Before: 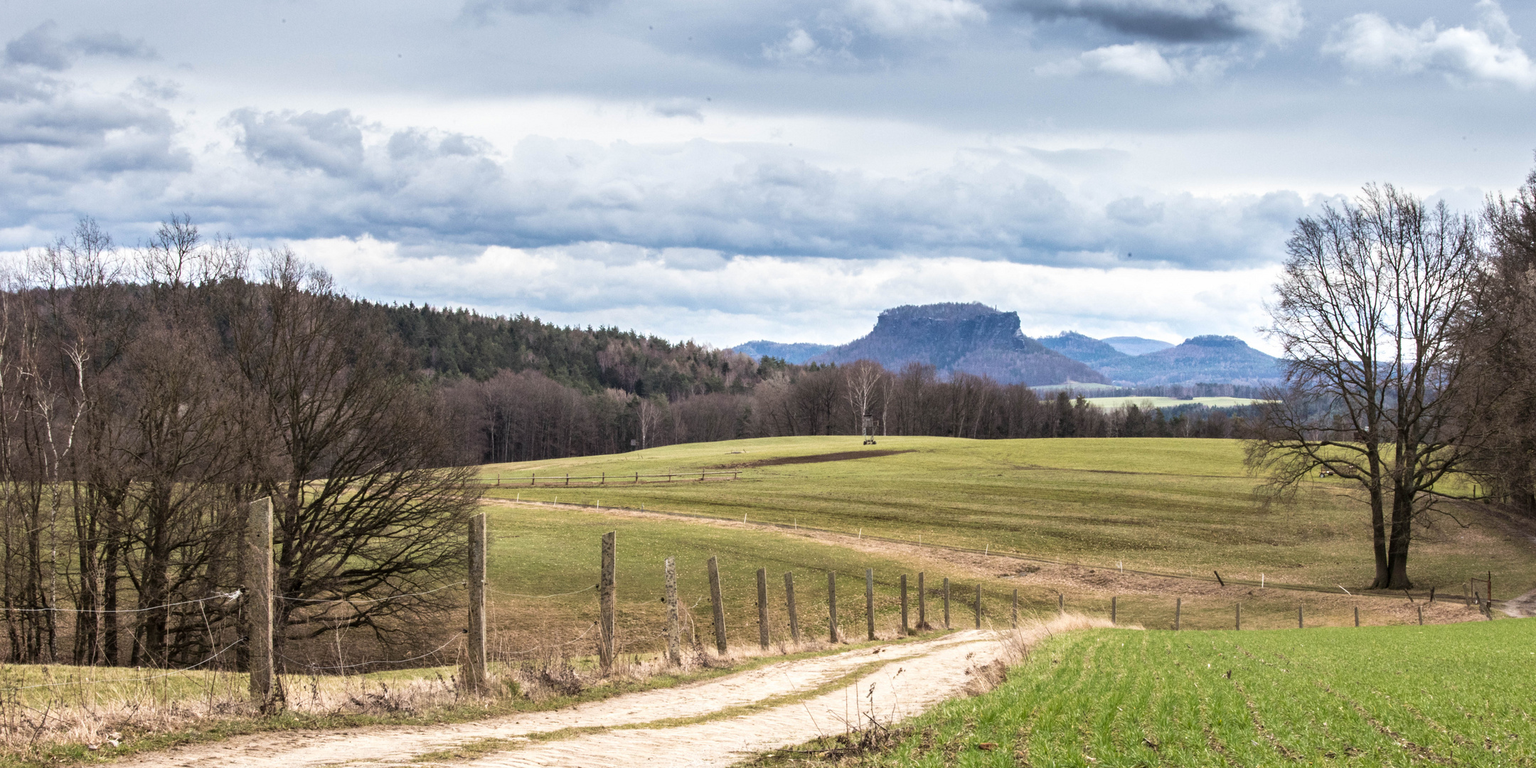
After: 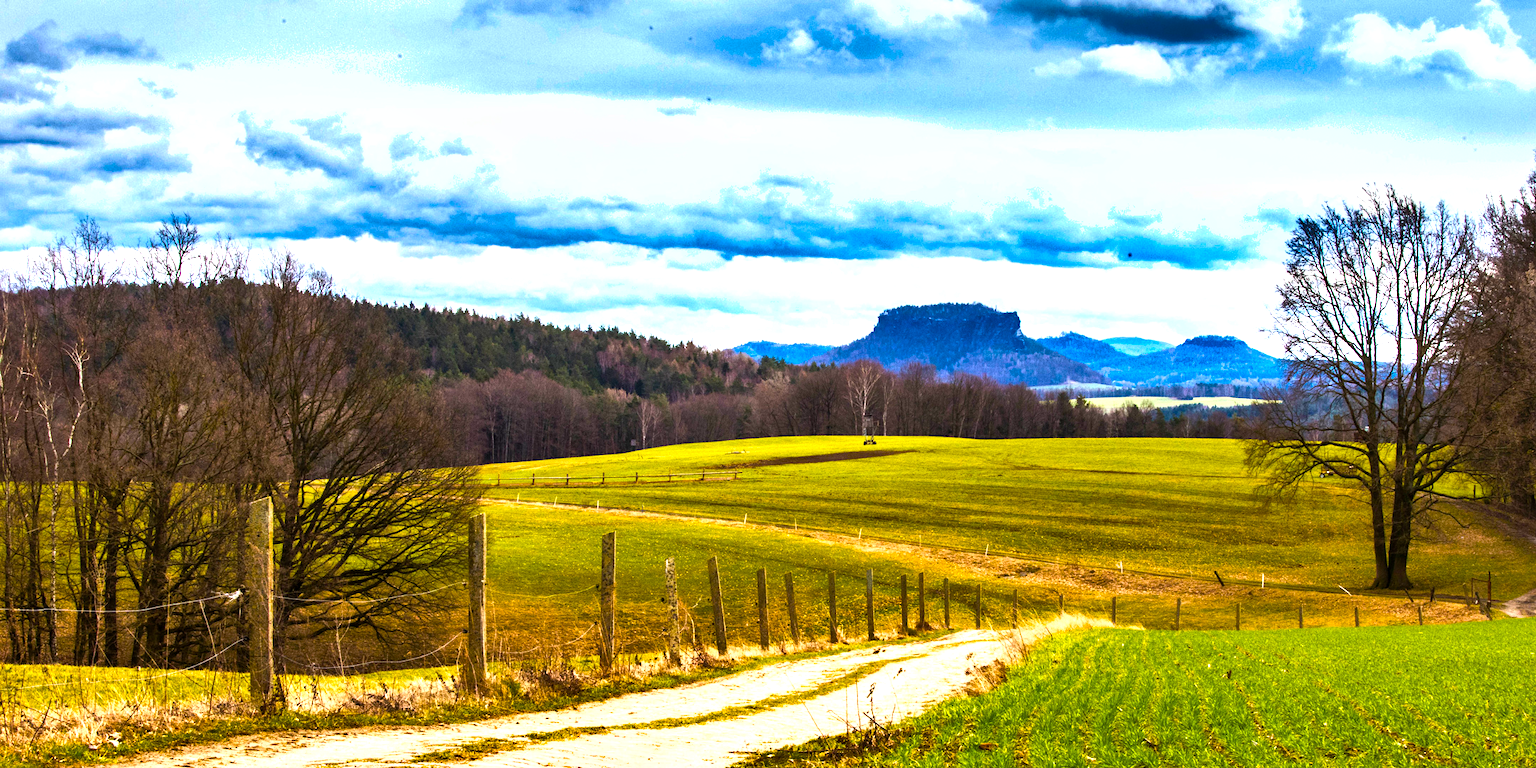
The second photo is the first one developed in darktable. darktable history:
color balance rgb: linear chroma grading › shadows -40%, linear chroma grading › highlights 40%, linear chroma grading › global chroma 45%, linear chroma grading › mid-tones -30%, perceptual saturation grading › global saturation 55%, perceptual saturation grading › highlights -50%, perceptual saturation grading › mid-tones 40%, perceptual saturation grading › shadows 30%, perceptual brilliance grading › global brilliance 20%, perceptual brilliance grading › shadows -40%, global vibrance 35%
shadows and highlights: shadows color adjustment 97.66%, soften with gaussian
